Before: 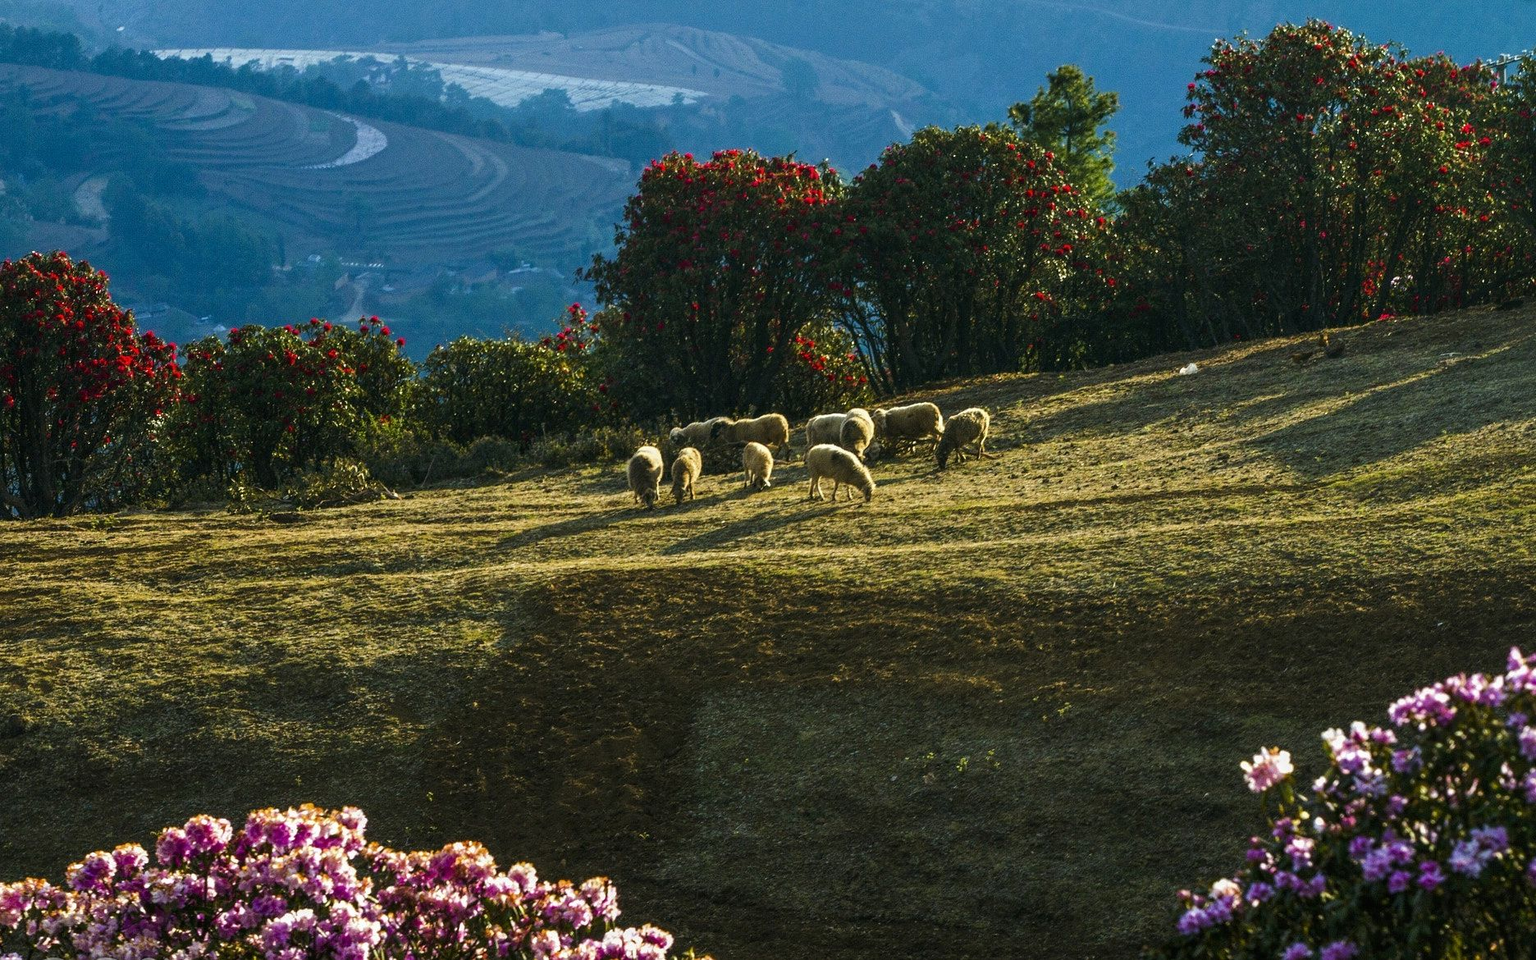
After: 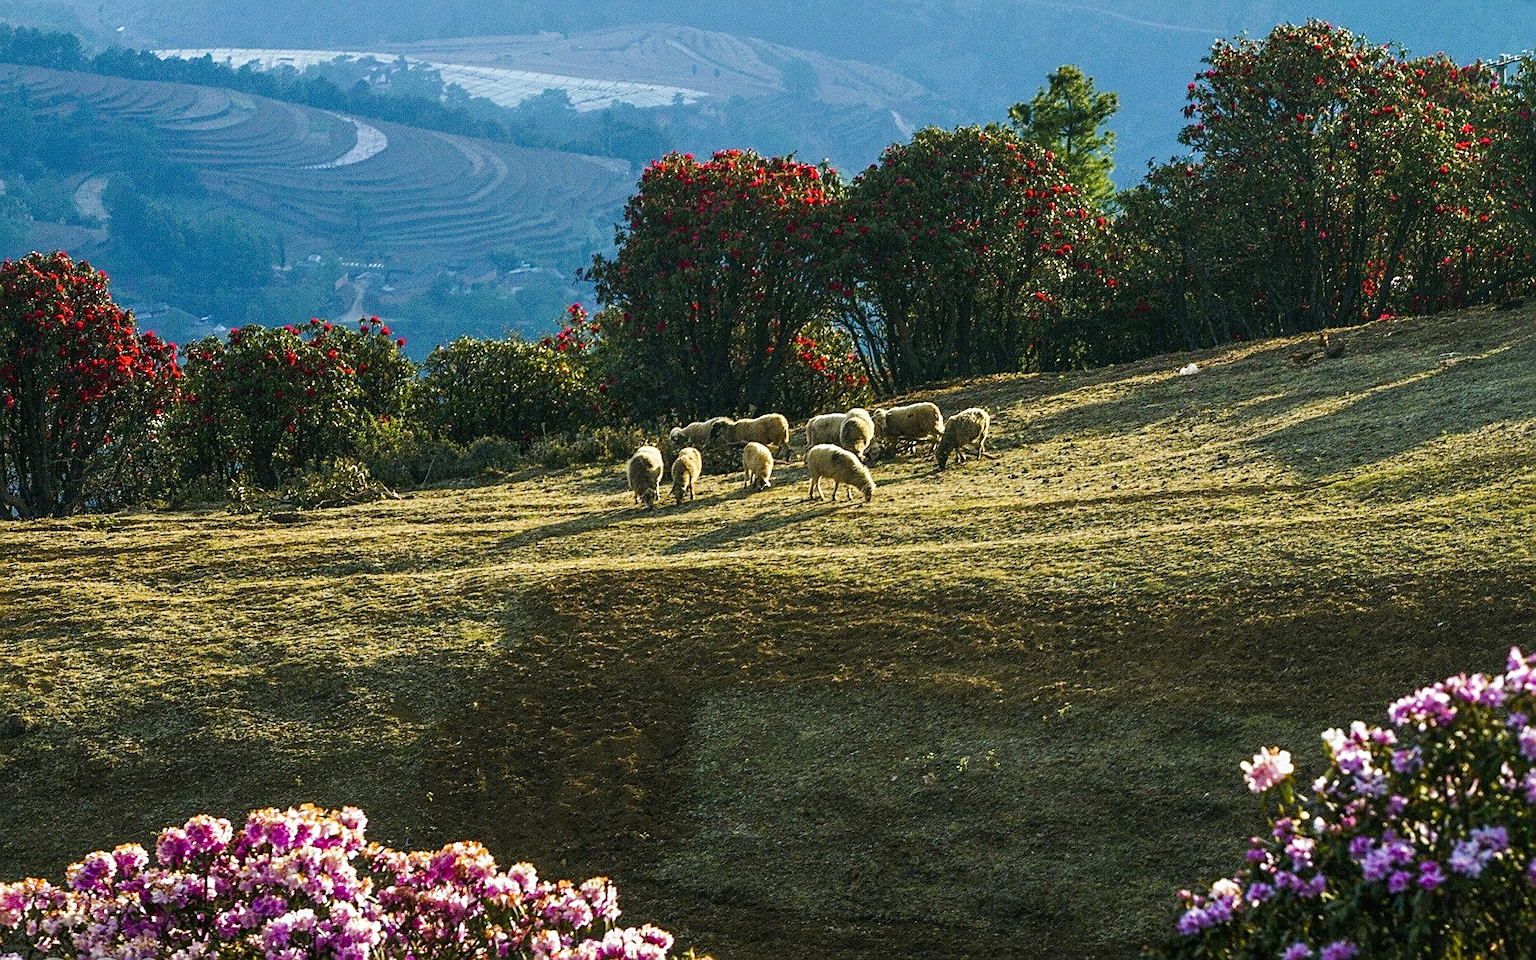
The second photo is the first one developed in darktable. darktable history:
tone curve: curves: ch0 [(0, 0) (0.003, 0.004) (0.011, 0.015) (0.025, 0.033) (0.044, 0.058) (0.069, 0.091) (0.1, 0.131) (0.136, 0.179) (0.177, 0.233) (0.224, 0.296) (0.277, 0.364) (0.335, 0.434) (0.399, 0.511) (0.468, 0.584) (0.543, 0.656) (0.623, 0.729) (0.709, 0.799) (0.801, 0.874) (0.898, 0.936) (1, 1)], preserve colors none
sharpen: on, module defaults
